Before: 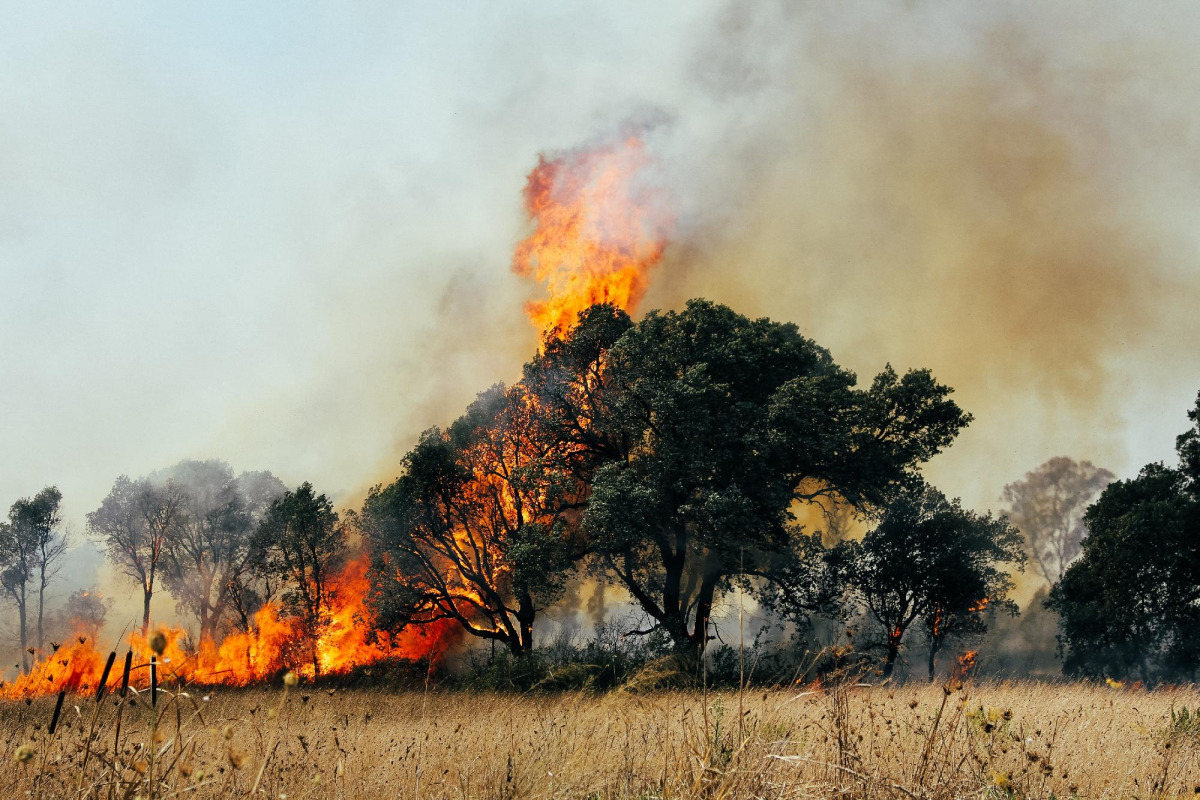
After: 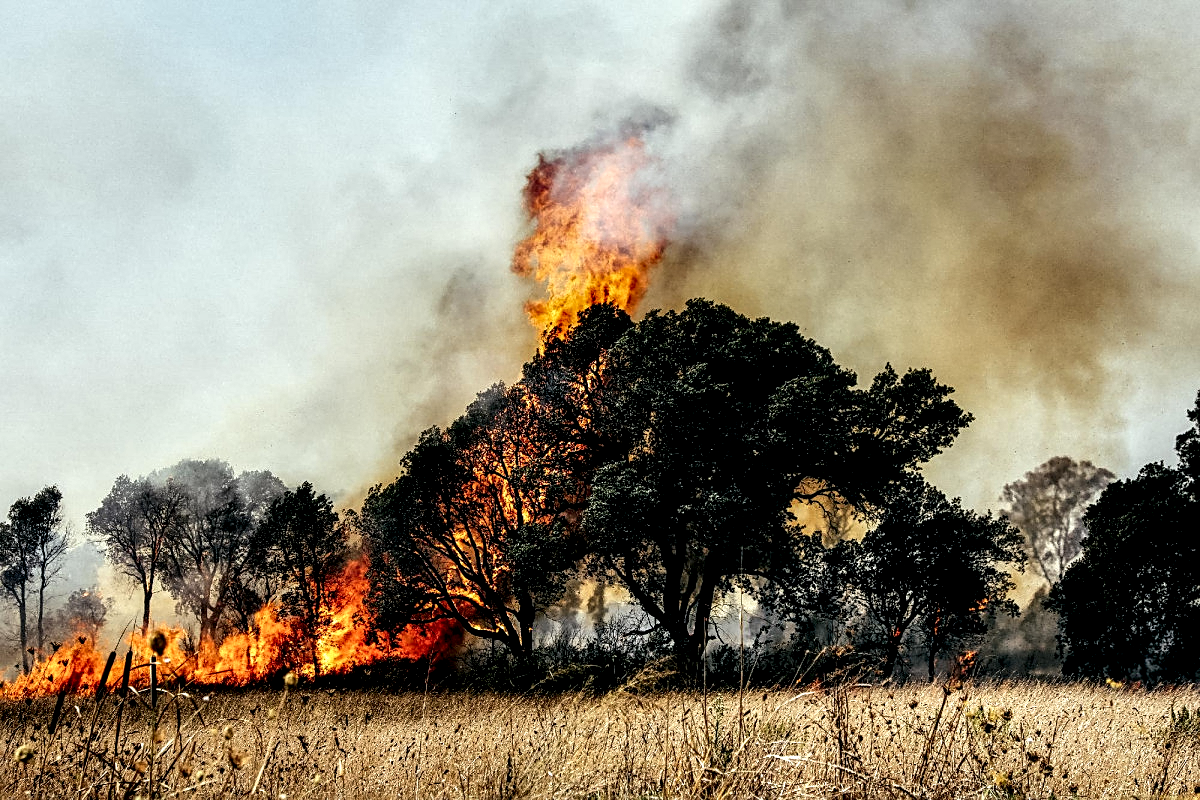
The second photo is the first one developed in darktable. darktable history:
sharpen: on, module defaults
local contrast: shadows 185%, detail 225%
